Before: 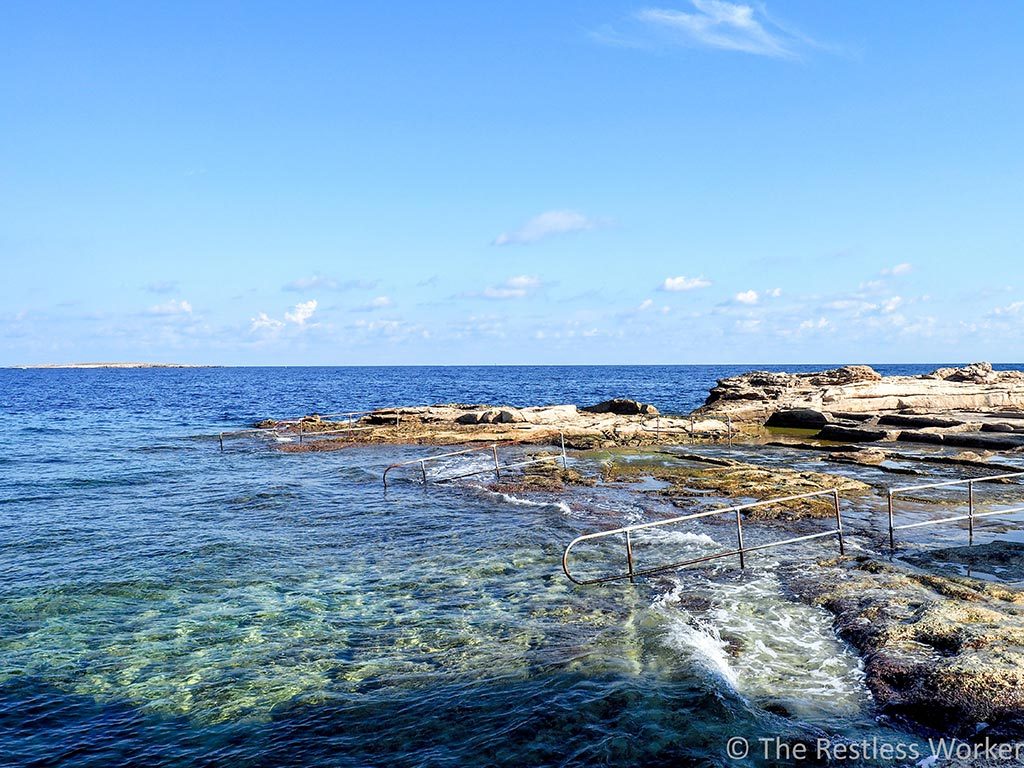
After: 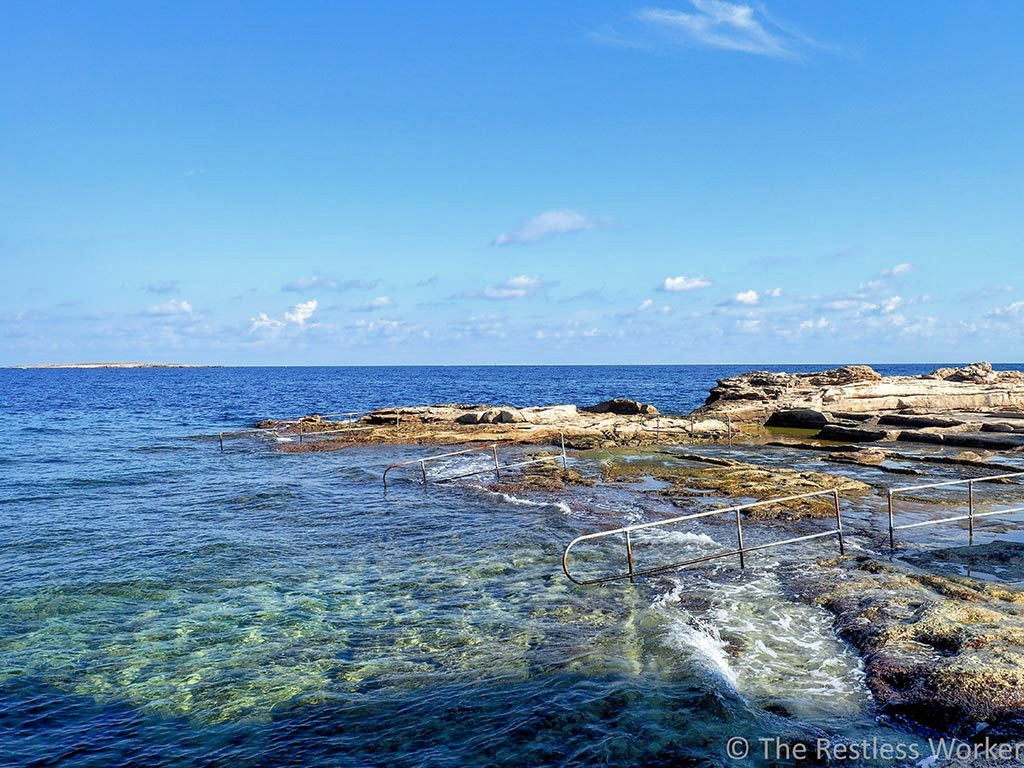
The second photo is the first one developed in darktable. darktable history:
base curve: curves: ch0 [(0, 0) (0.303, 0.277) (1, 1)], preserve colors none
shadows and highlights: on, module defaults
